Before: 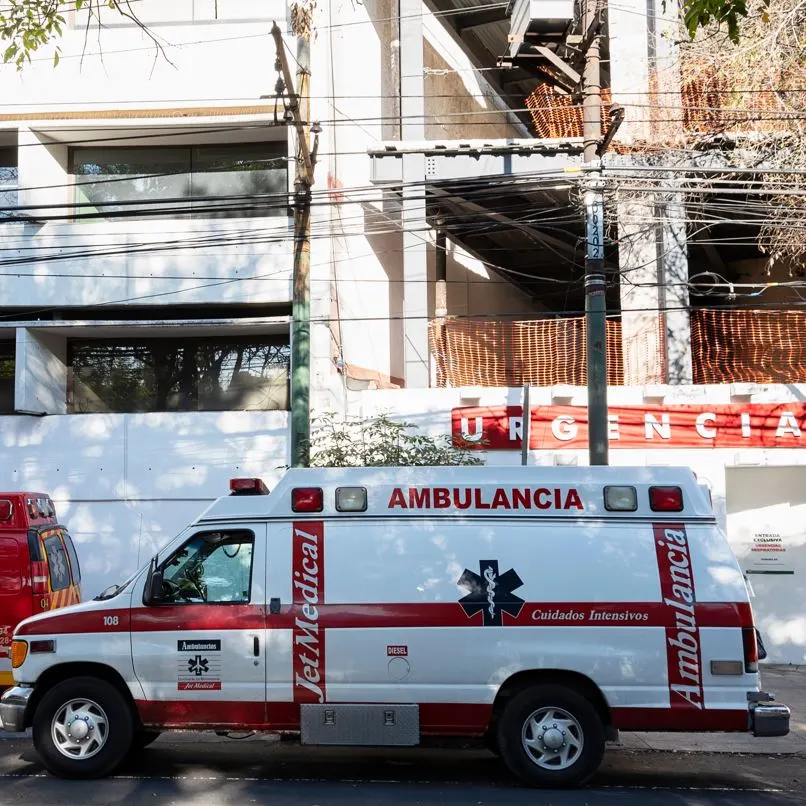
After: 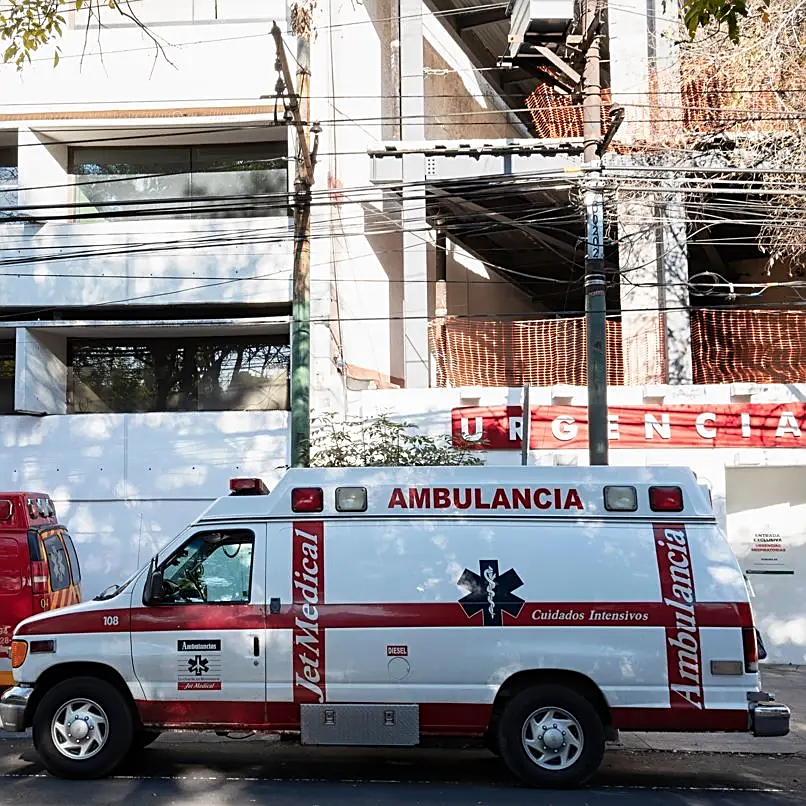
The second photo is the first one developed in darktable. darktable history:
sharpen: on, module defaults
color zones: curves: ch1 [(0, 0.469) (0.072, 0.457) (0.243, 0.494) (0.429, 0.5) (0.571, 0.5) (0.714, 0.5) (0.857, 0.5) (1, 0.469)]; ch2 [(0, 0.499) (0.143, 0.467) (0.242, 0.436) (0.429, 0.493) (0.571, 0.5) (0.714, 0.5) (0.857, 0.5) (1, 0.499)]
